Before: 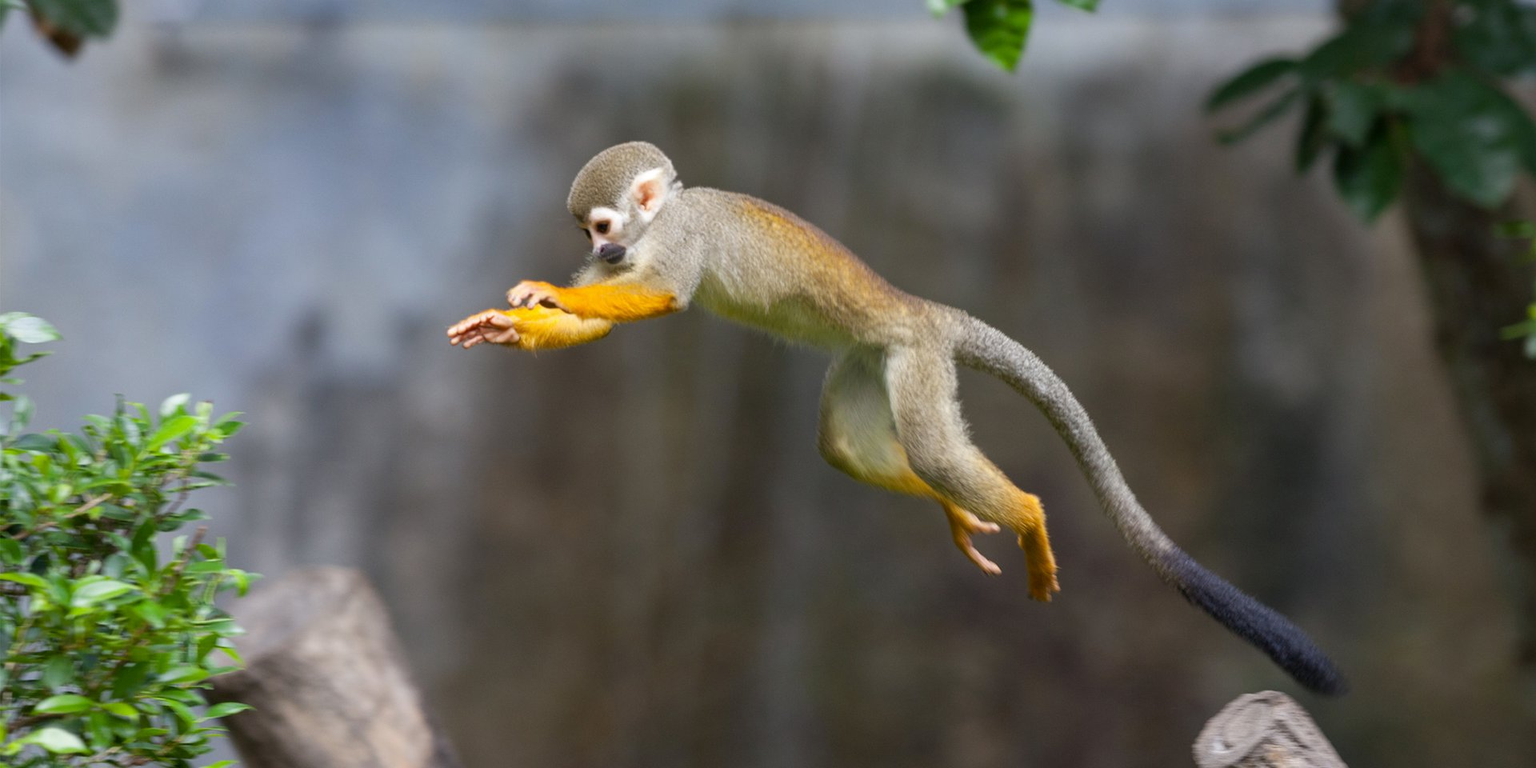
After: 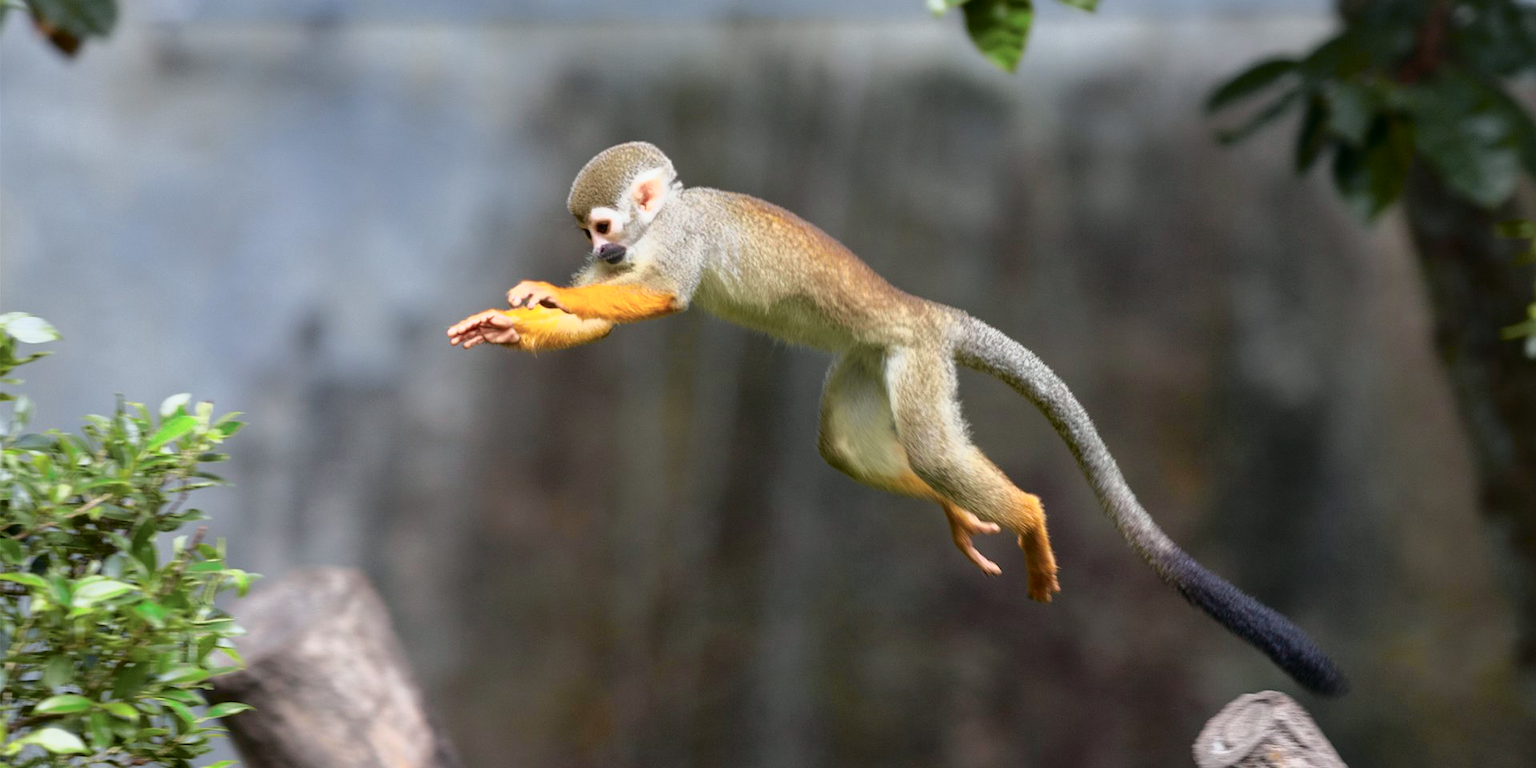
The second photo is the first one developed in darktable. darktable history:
tone curve: curves: ch0 [(0, 0) (0.105, 0.068) (0.195, 0.162) (0.283, 0.283) (0.384, 0.404) (0.485, 0.531) (0.638, 0.681) (0.795, 0.879) (1, 0.977)]; ch1 [(0, 0) (0.161, 0.092) (0.35, 0.33) (0.379, 0.401) (0.456, 0.469) (0.504, 0.5) (0.512, 0.514) (0.58, 0.597) (0.635, 0.646) (1, 1)]; ch2 [(0, 0) (0.371, 0.362) (0.437, 0.437) (0.5, 0.5) (0.53, 0.523) (0.56, 0.58) (0.622, 0.606) (1, 1)], color space Lab, independent channels, preserve colors none
